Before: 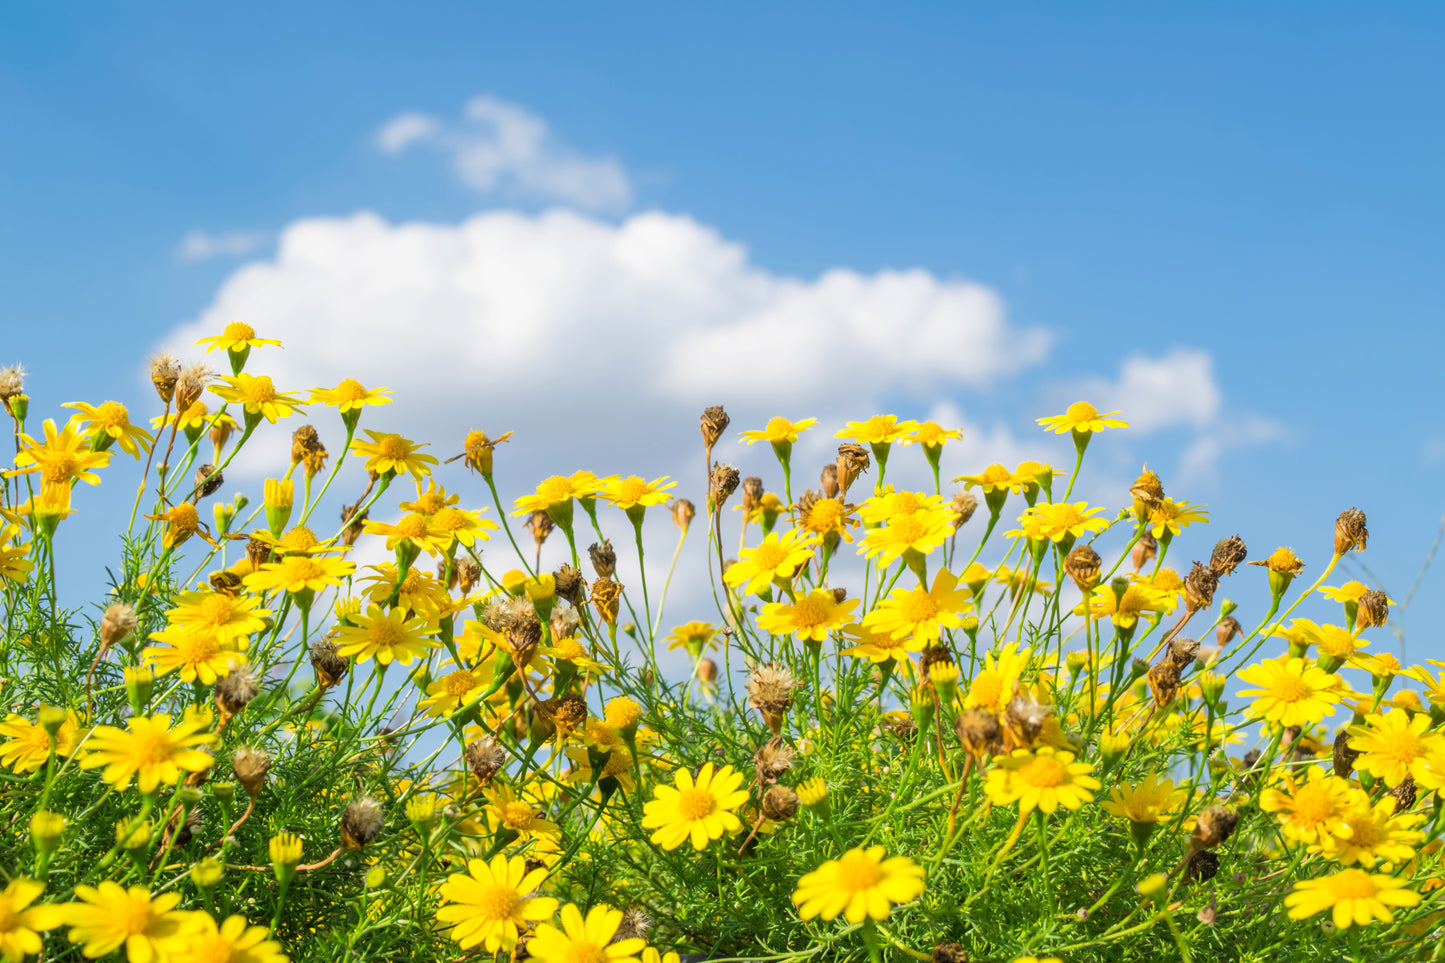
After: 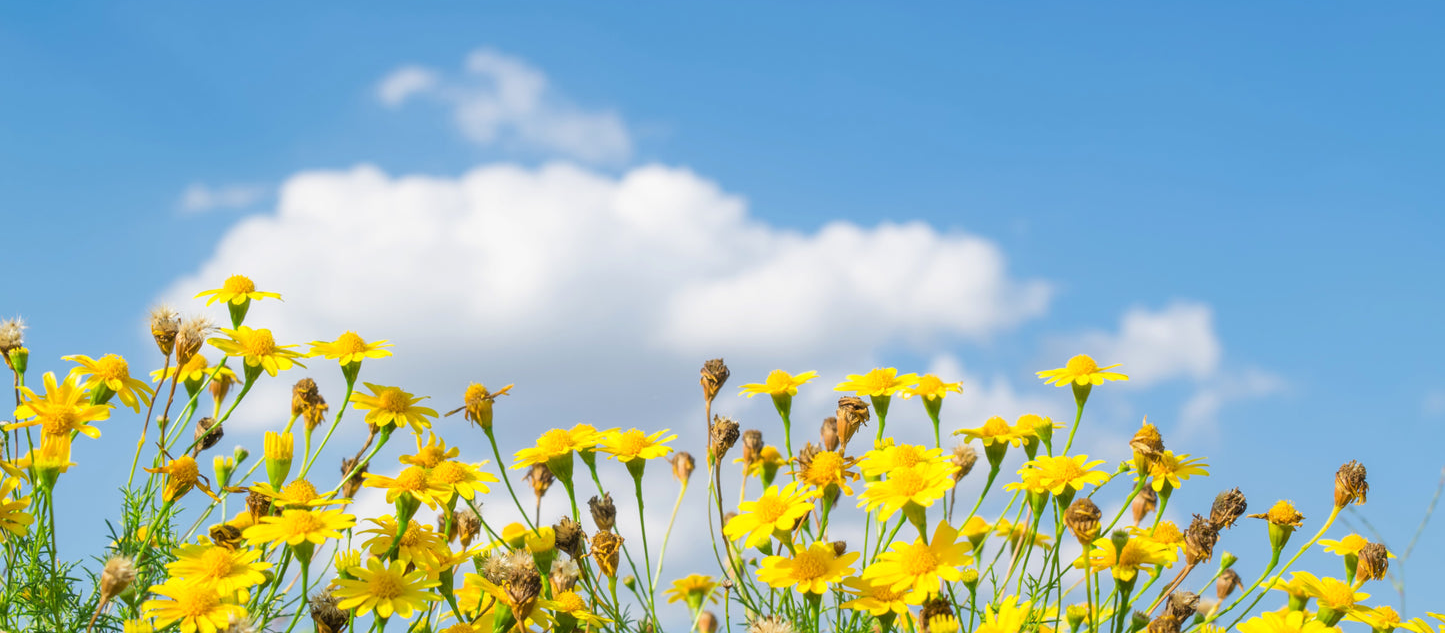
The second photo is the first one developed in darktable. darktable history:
crop and rotate: top 4.896%, bottom 29.289%
